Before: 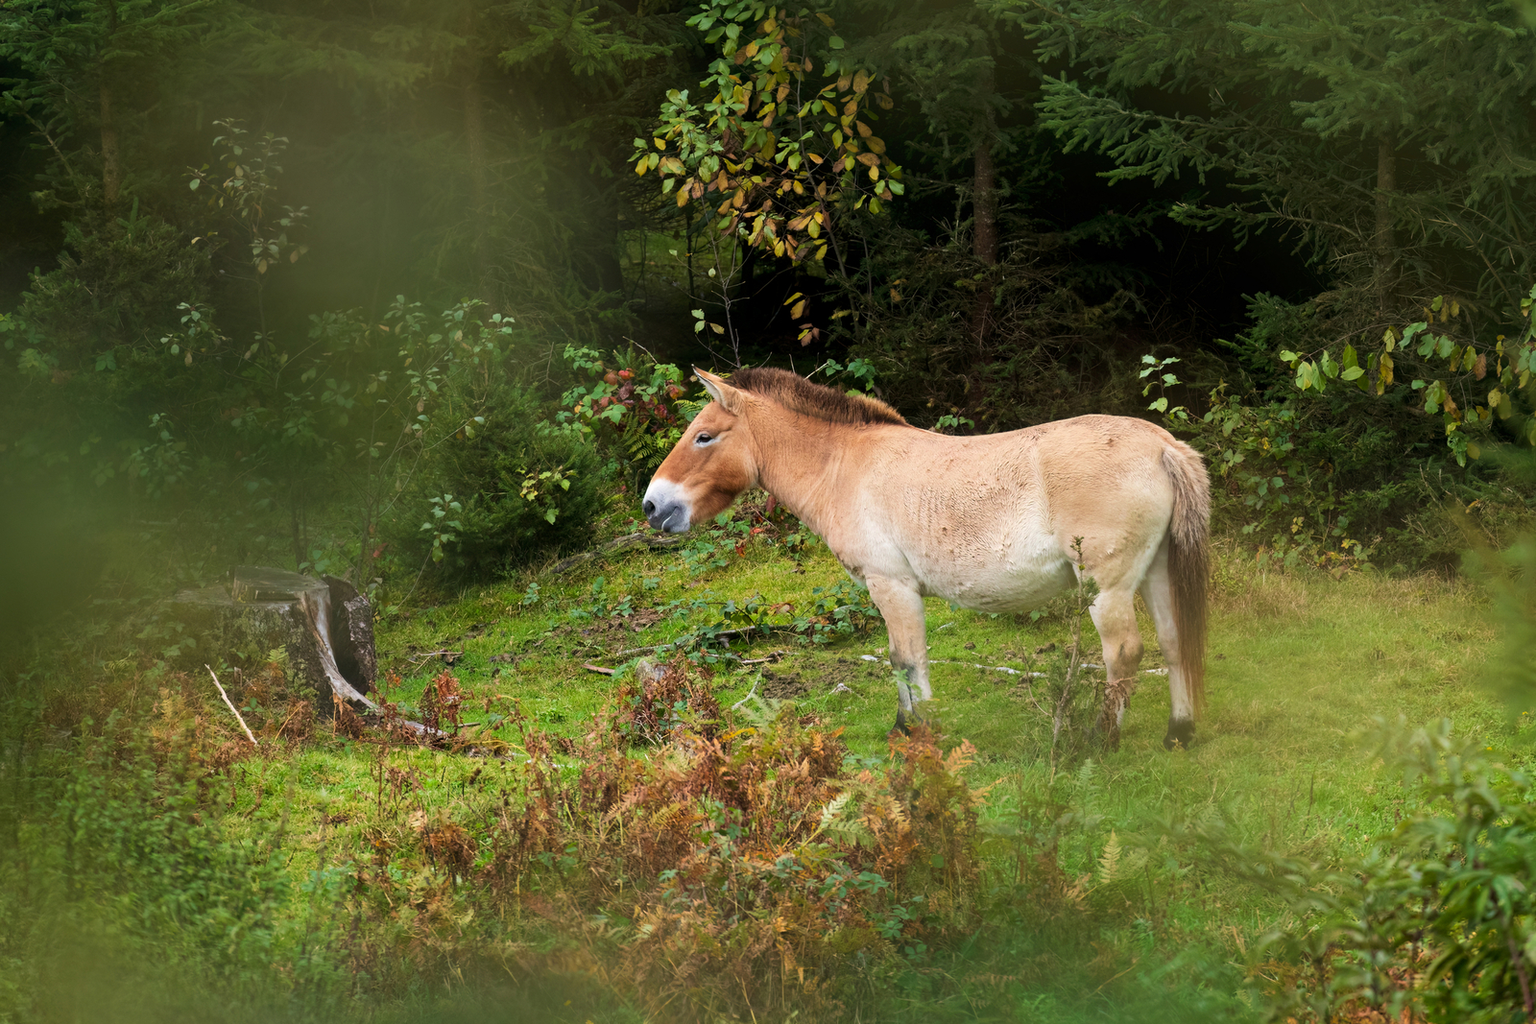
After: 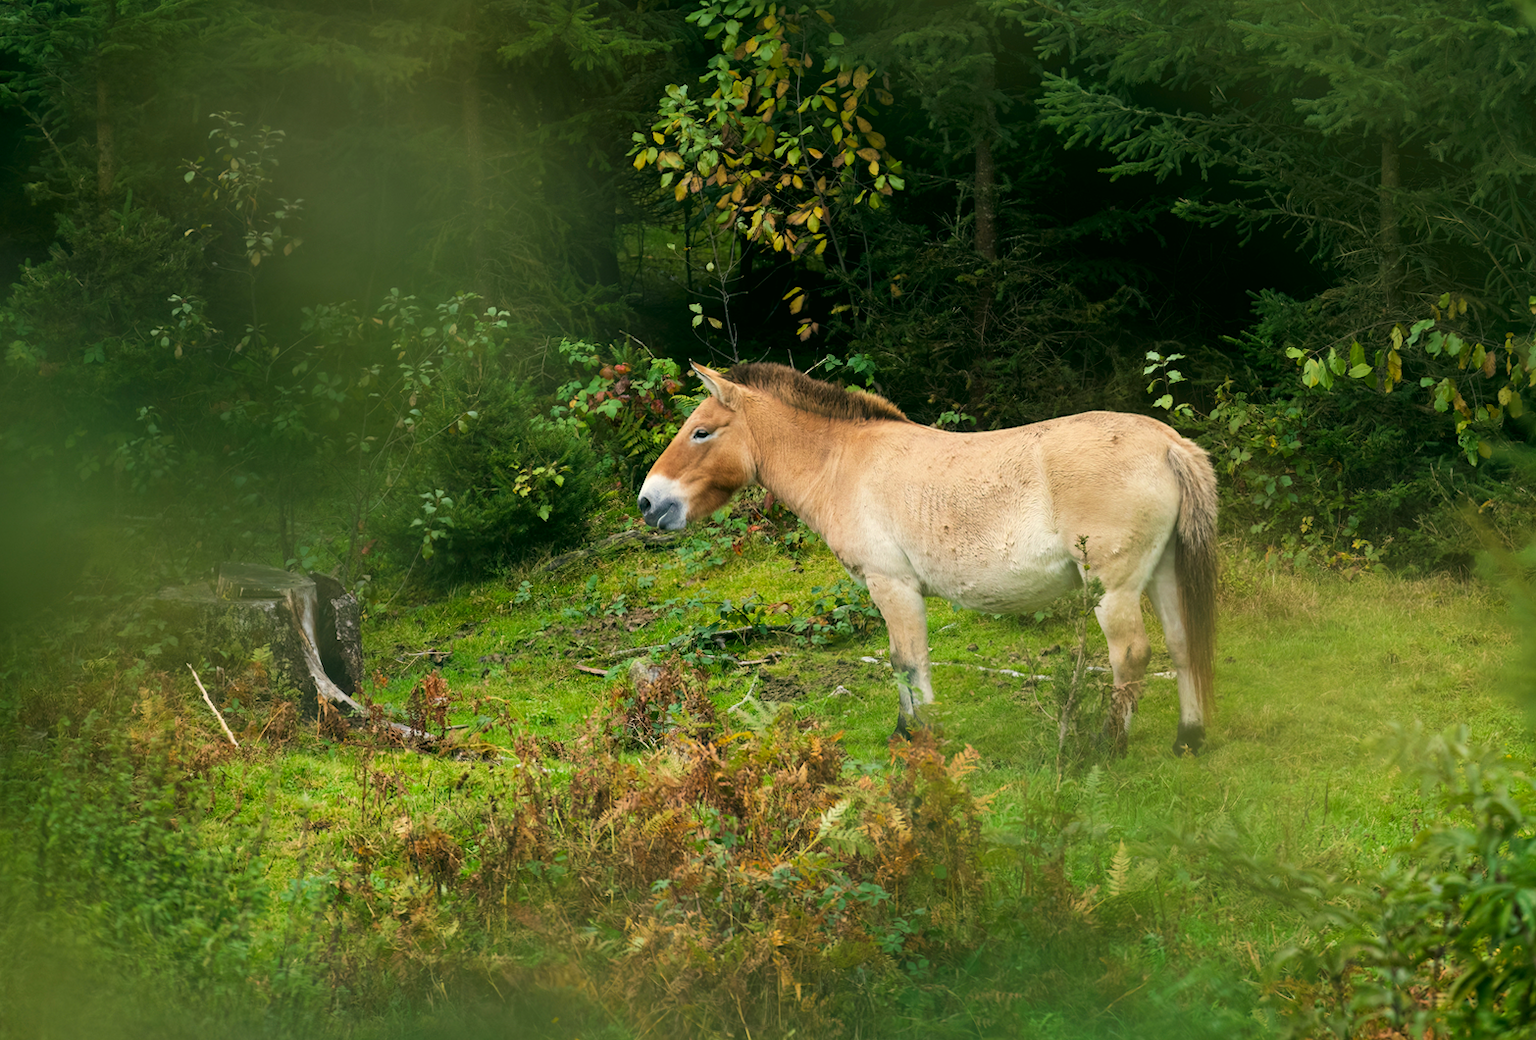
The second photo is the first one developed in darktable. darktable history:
color correction: highlights a* -0.482, highlights b* 9.48, shadows a* -9.48, shadows b* 0.803
rotate and perspective: rotation 0.226°, lens shift (vertical) -0.042, crop left 0.023, crop right 0.982, crop top 0.006, crop bottom 0.994
